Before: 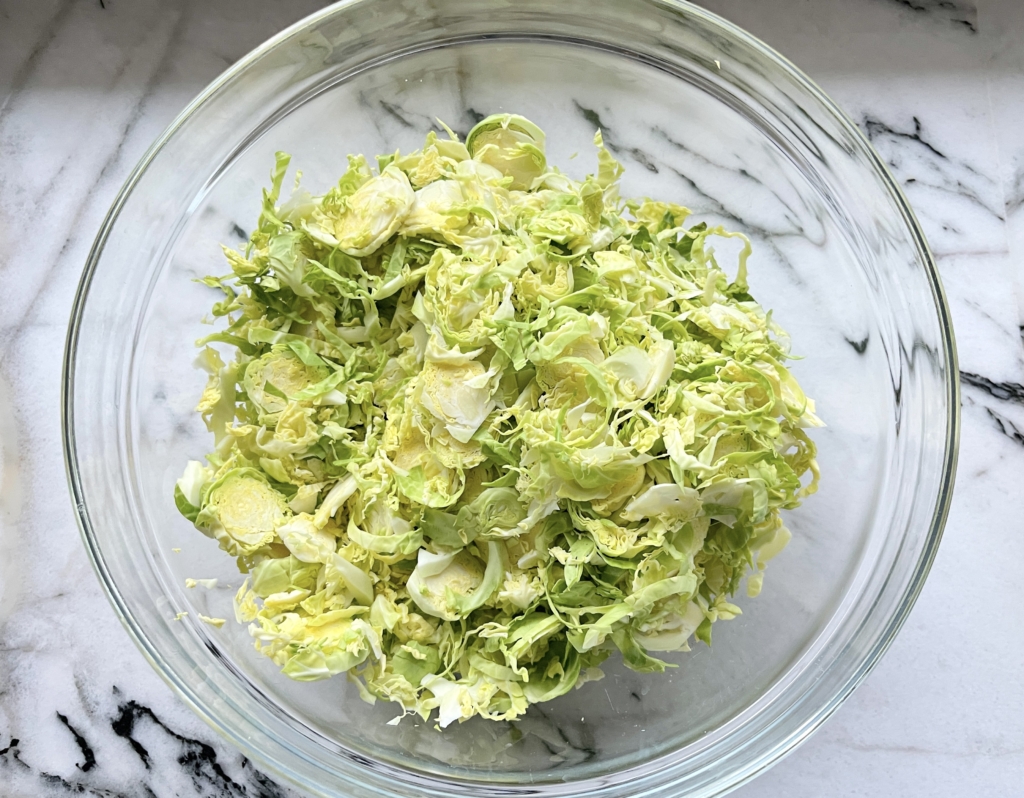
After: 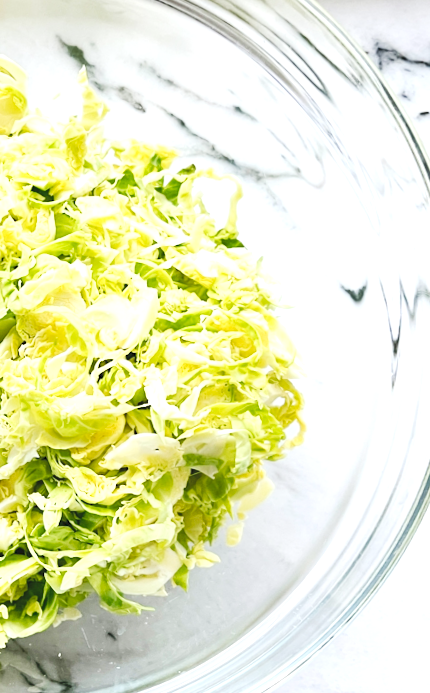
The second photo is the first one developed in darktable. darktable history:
exposure: exposure 0.766 EV, compensate highlight preservation false
tone curve: curves: ch0 [(0, 0) (0.003, 0.072) (0.011, 0.077) (0.025, 0.082) (0.044, 0.094) (0.069, 0.106) (0.1, 0.125) (0.136, 0.145) (0.177, 0.173) (0.224, 0.216) (0.277, 0.281) (0.335, 0.356) (0.399, 0.436) (0.468, 0.53) (0.543, 0.629) (0.623, 0.724) (0.709, 0.808) (0.801, 0.88) (0.898, 0.941) (1, 1)], preserve colors none
rotate and perspective: rotation 0.062°, lens shift (vertical) 0.115, lens shift (horizontal) -0.133, crop left 0.047, crop right 0.94, crop top 0.061, crop bottom 0.94
crop: left 47.628%, top 6.643%, right 7.874%
